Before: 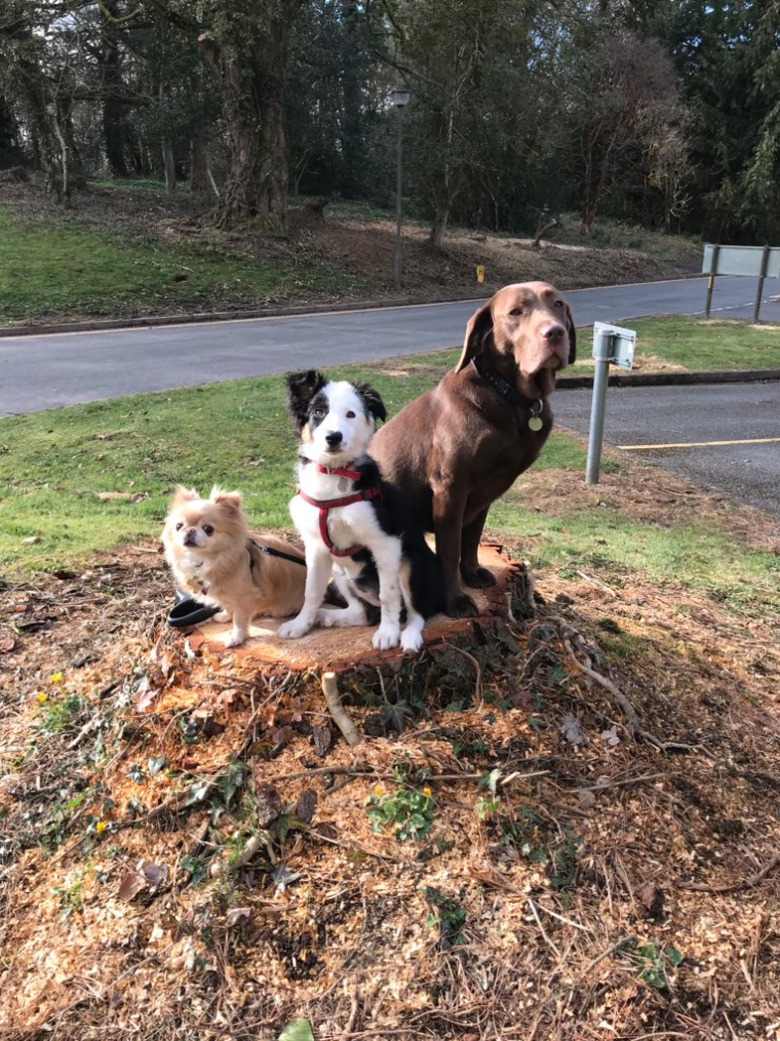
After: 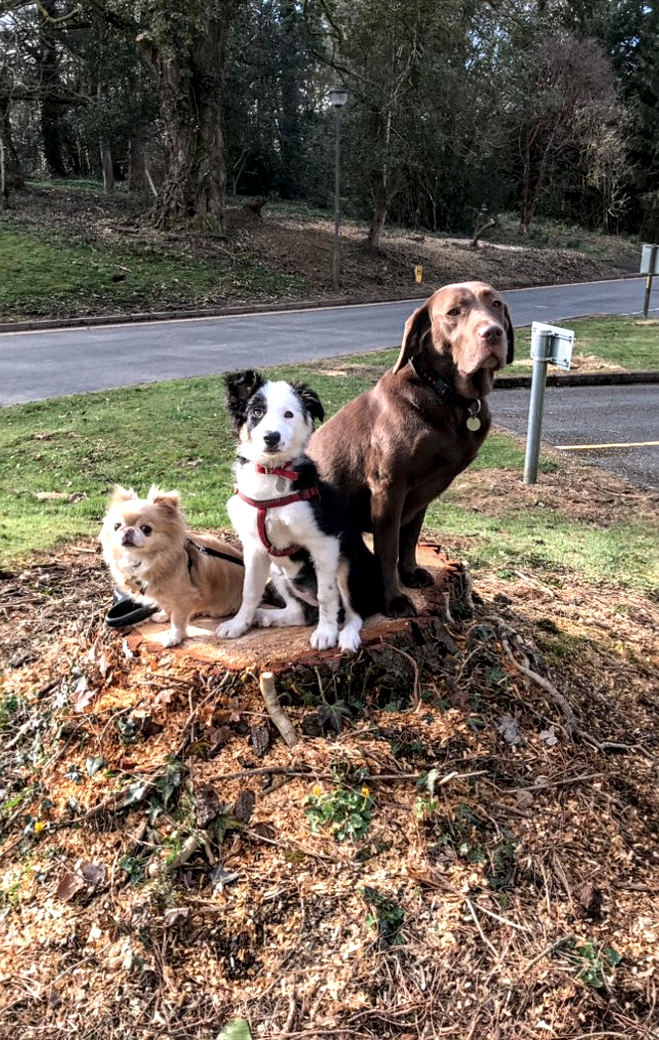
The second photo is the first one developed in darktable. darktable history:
local contrast: detail 150%
sharpen: radius 1.317, amount 0.295, threshold 0.164
crop: left 7.987%, right 7.447%
